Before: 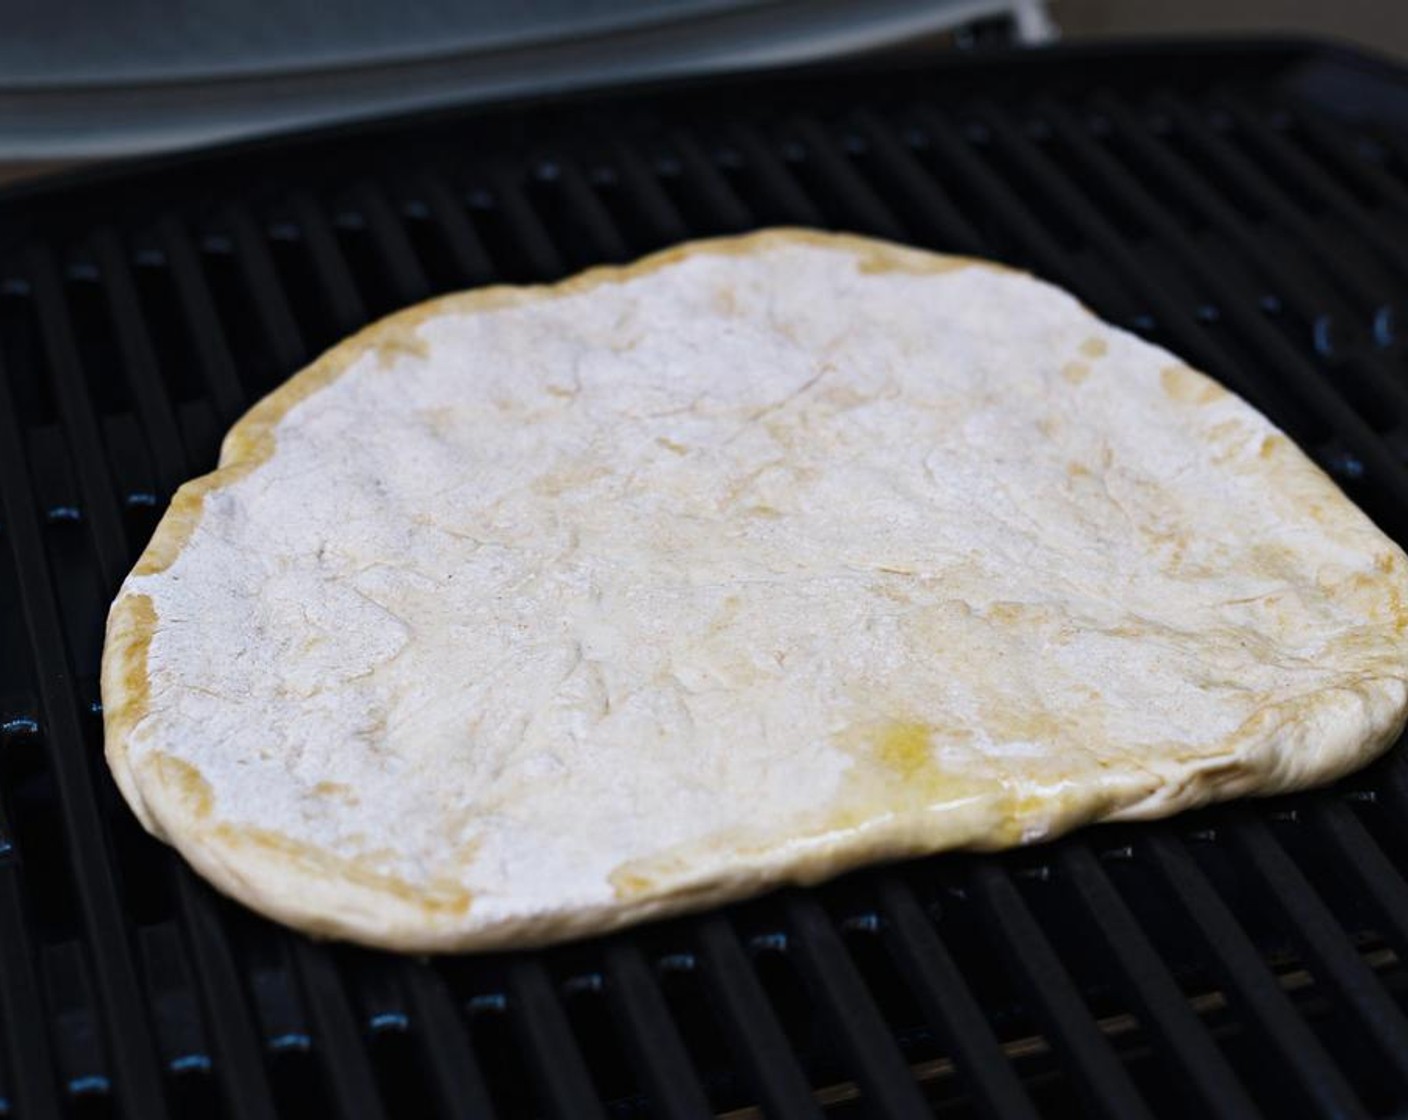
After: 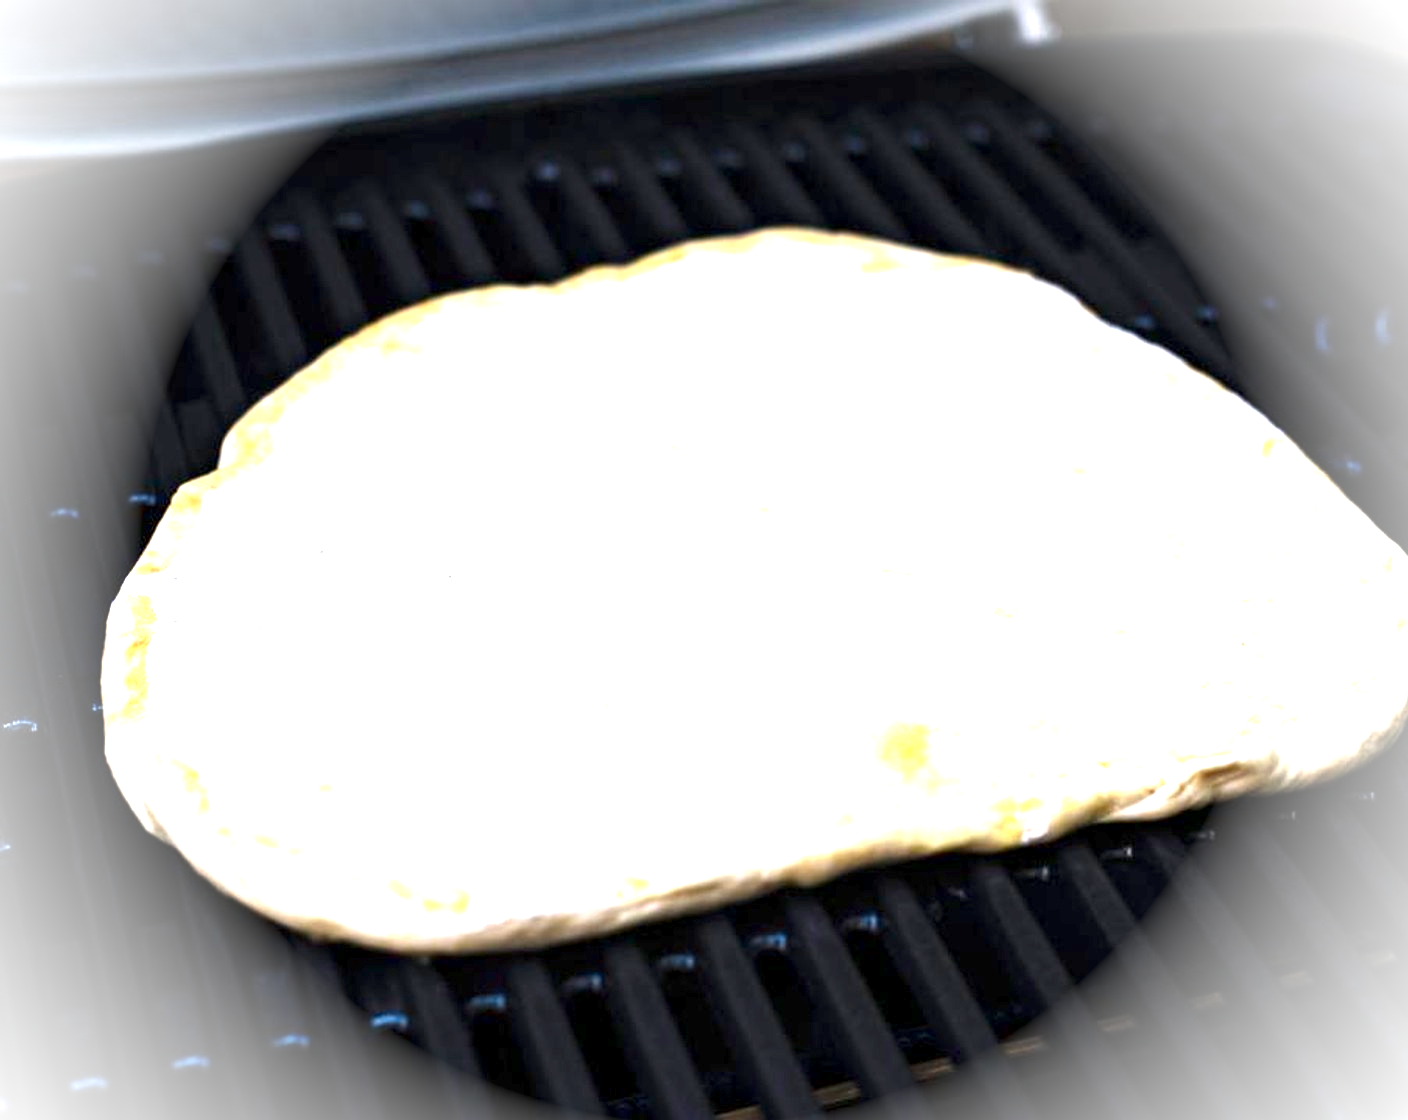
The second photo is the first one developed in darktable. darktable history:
exposure: black level correction 0.001, exposure 1.737 EV, compensate highlight preservation false
vignetting: brightness 0.985, saturation -0.495
